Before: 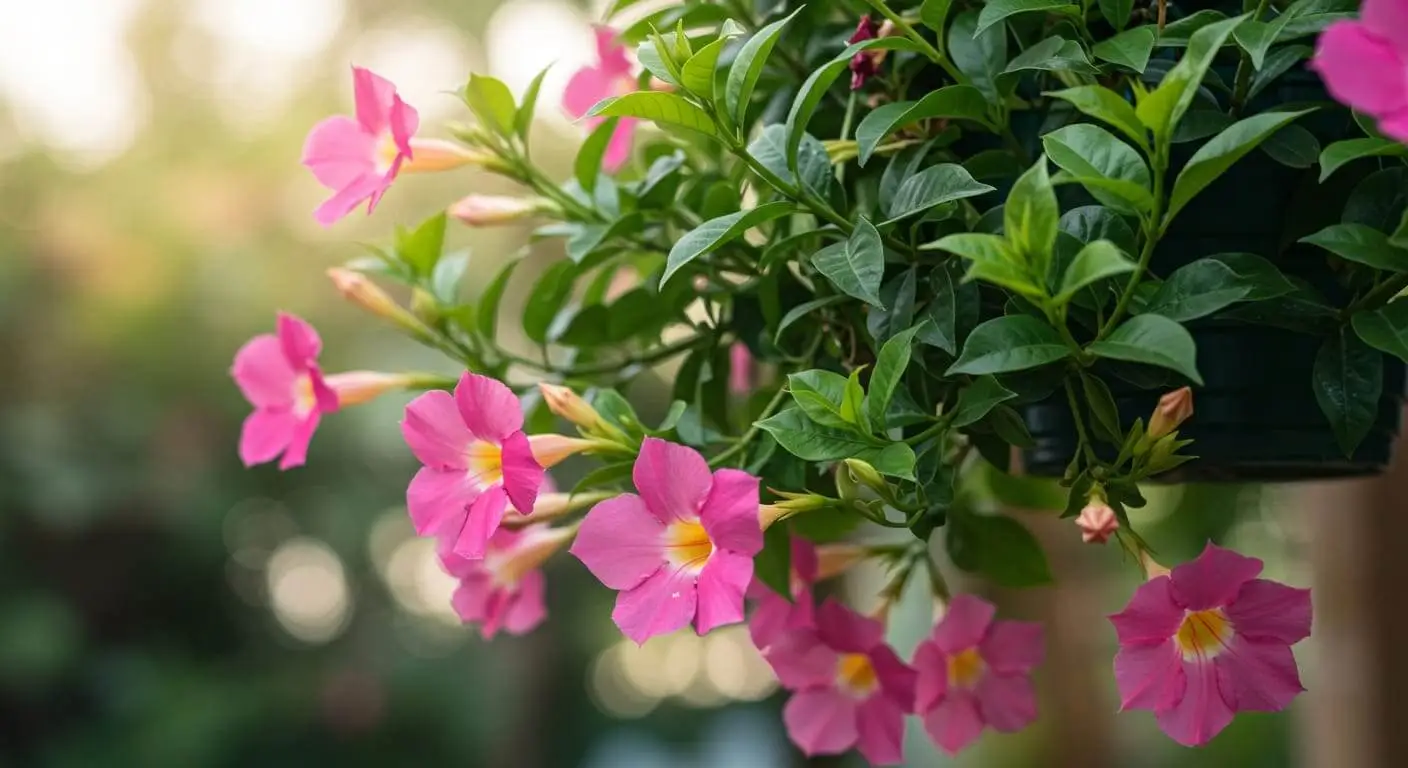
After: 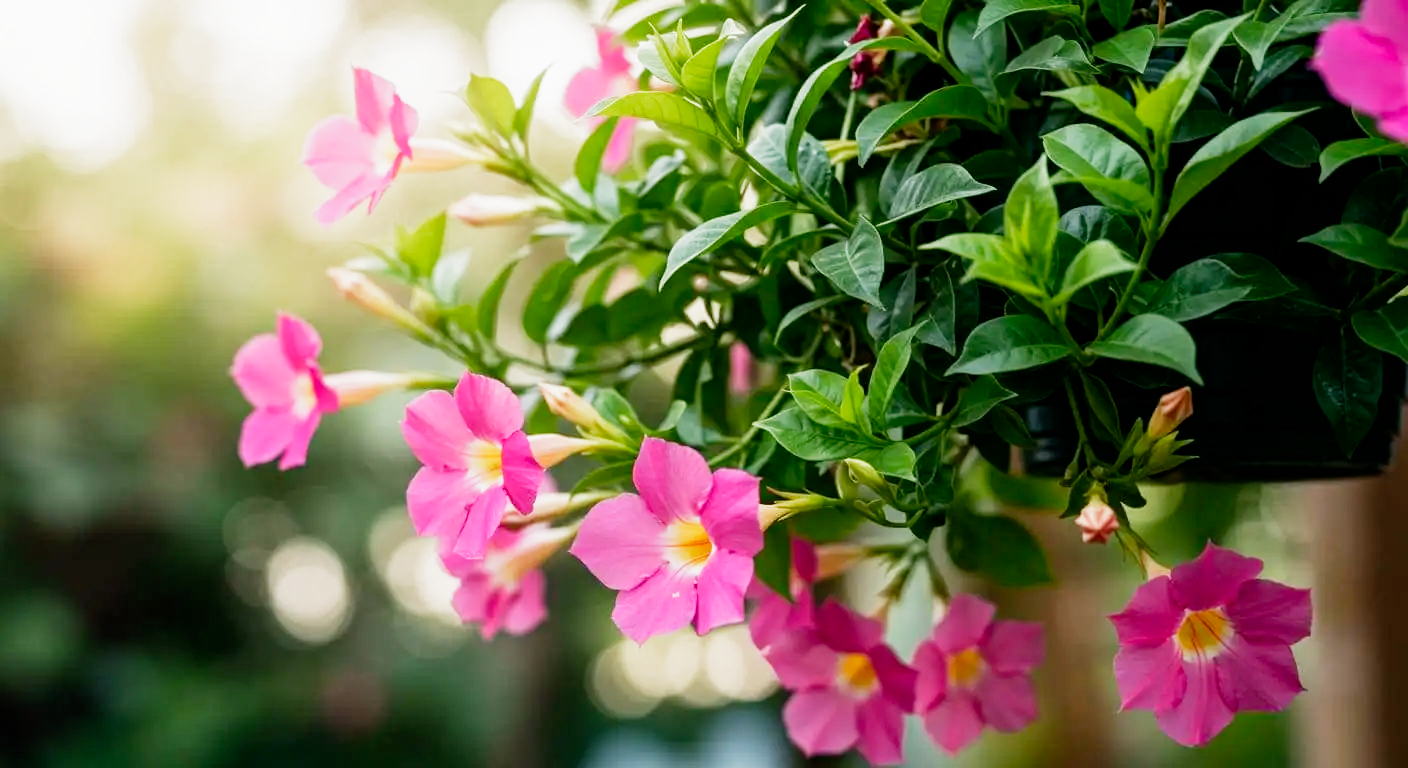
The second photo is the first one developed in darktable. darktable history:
filmic rgb: middle gray luminance 12.52%, black relative exposure -10.13 EV, white relative exposure 3.47 EV, threshold 3.05 EV, target black luminance 0%, hardness 5.76, latitude 44.85%, contrast 1.224, highlights saturation mix 6.2%, shadows ↔ highlights balance 27.39%, preserve chrominance no, color science v3 (2019), use custom middle-gray values true, iterations of high-quality reconstruction 0, enable highlight reconstruction true
